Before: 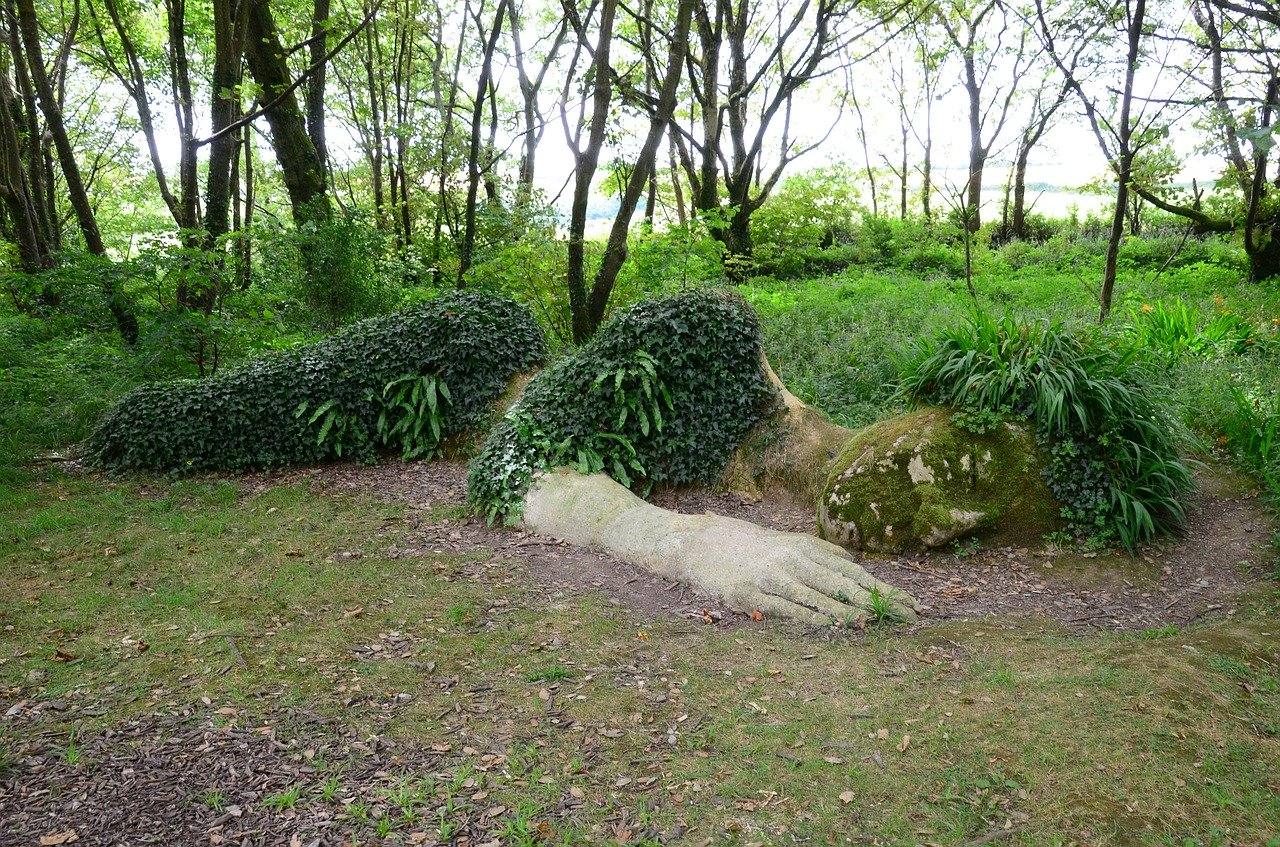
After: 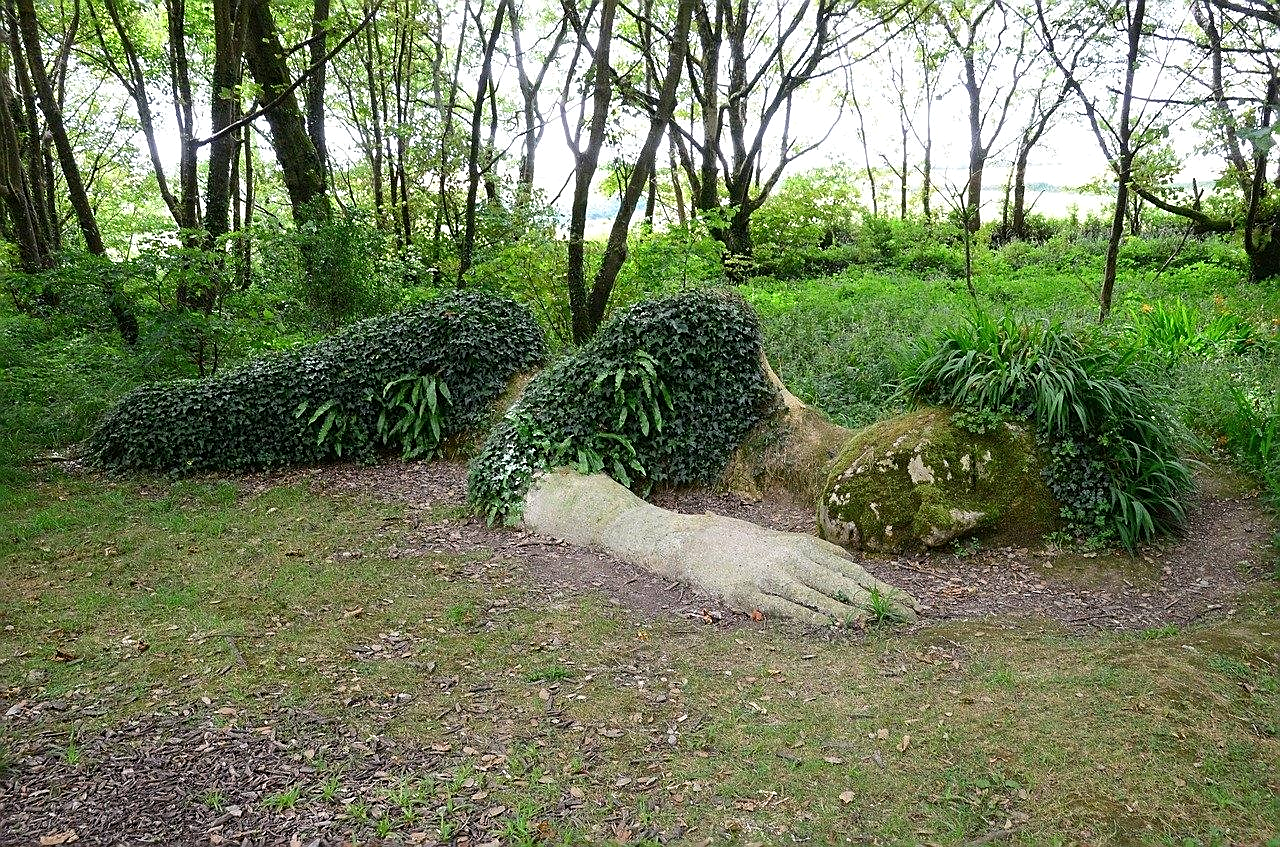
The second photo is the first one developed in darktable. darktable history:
levels: levels [0, 0.492, 0.984]
sharpen: on, module defaults
